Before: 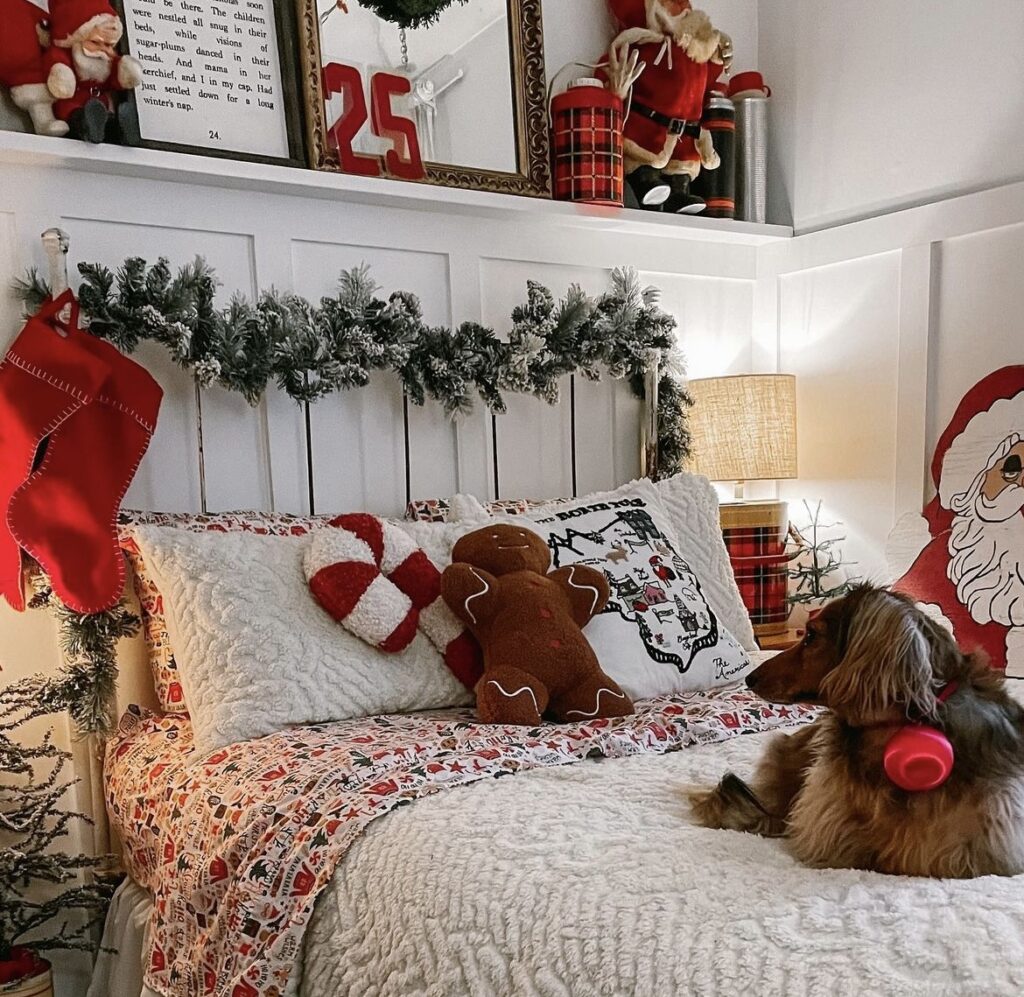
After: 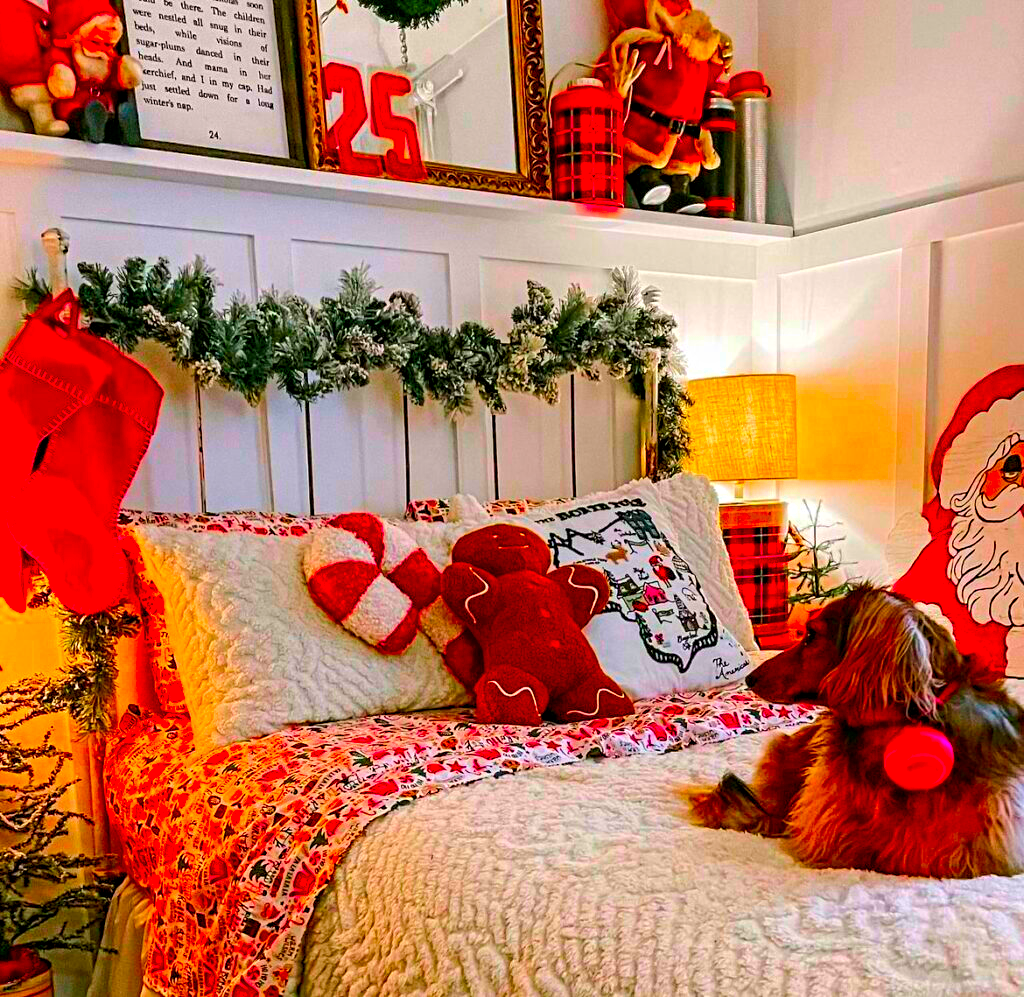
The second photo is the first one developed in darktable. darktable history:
contrast equalizer: y [[0.5, 0.501, 0.525, 0.597, 0.58, 0.514], [0.5 ×6], [0.5 ×6], [0 ×6], [0 ×6]]
color balance rgb: perceptual saturation grading › global saturation 25%, perceptual brilliance grading › mid-tones 10%, perceptual brilliance grading › shadows 15%, global vibrance 20%
color correction: saturation 3
